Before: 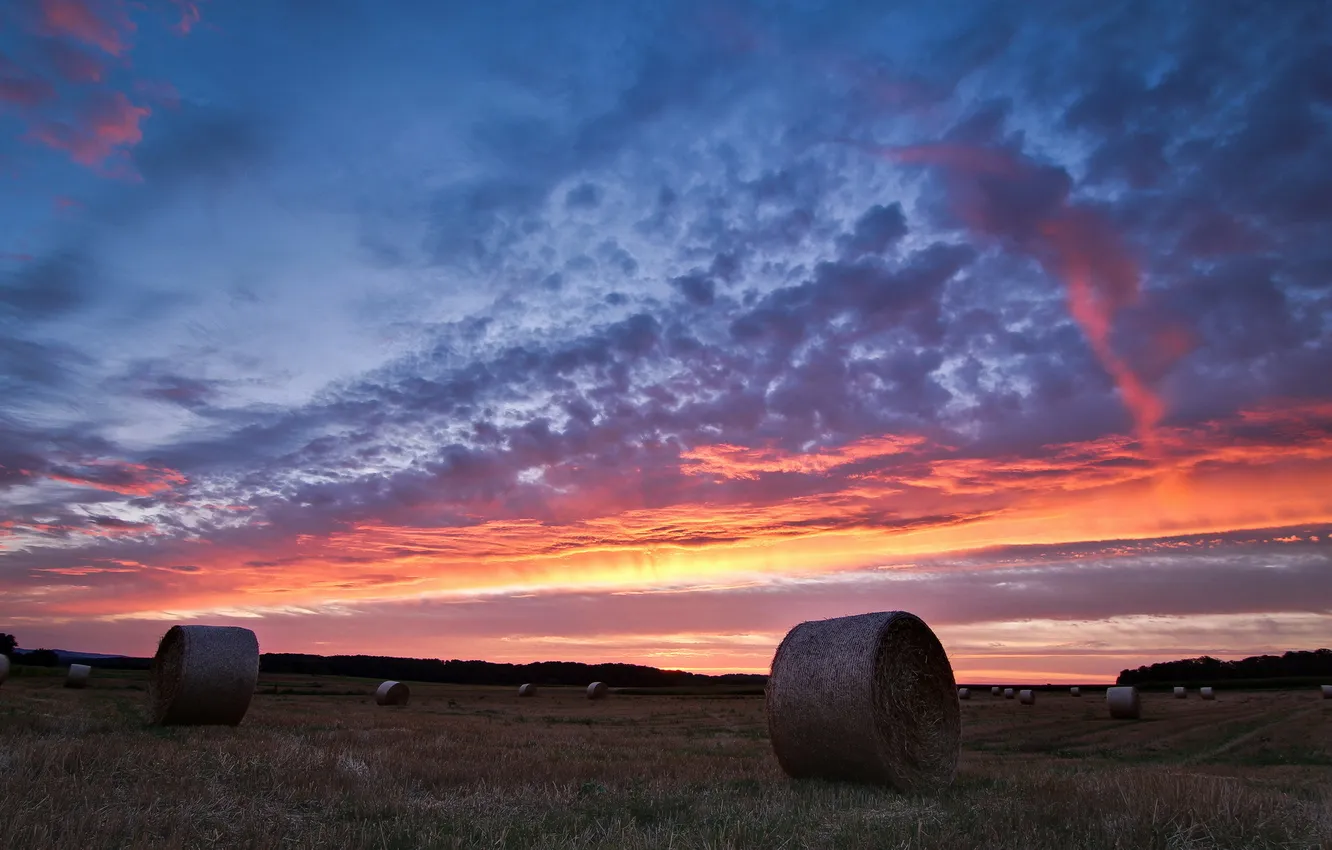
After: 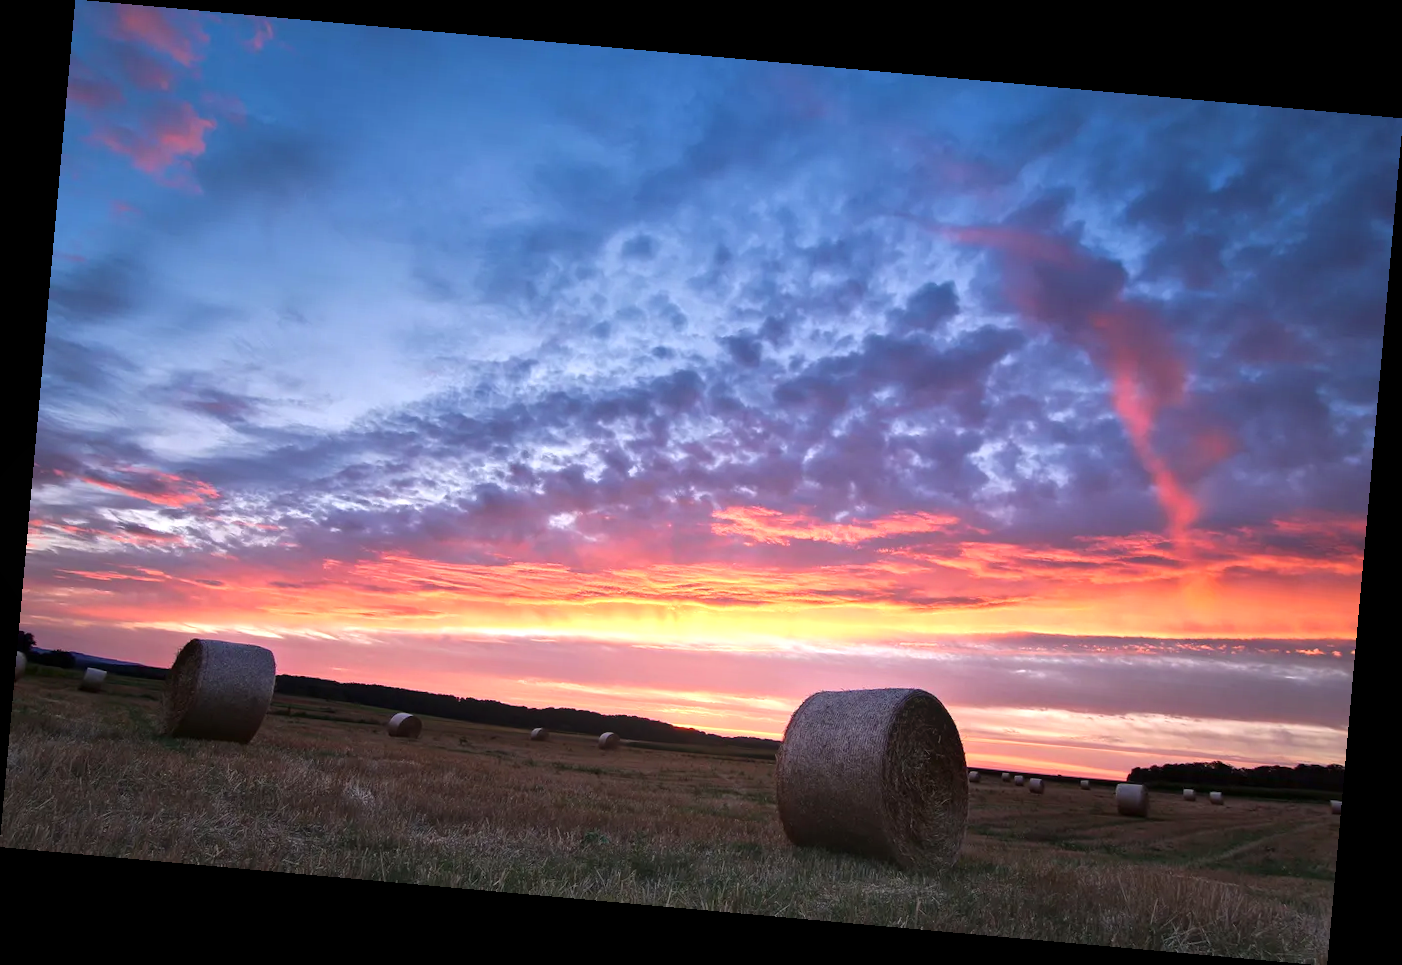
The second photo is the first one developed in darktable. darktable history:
exposure: exposure 0.6 EV, compensate highlight preservation false
bloom: size 13.65%, threshold 98.39%, strength 4.82%
rotate and perspective: rotation 5.12°, automatic cropping off
